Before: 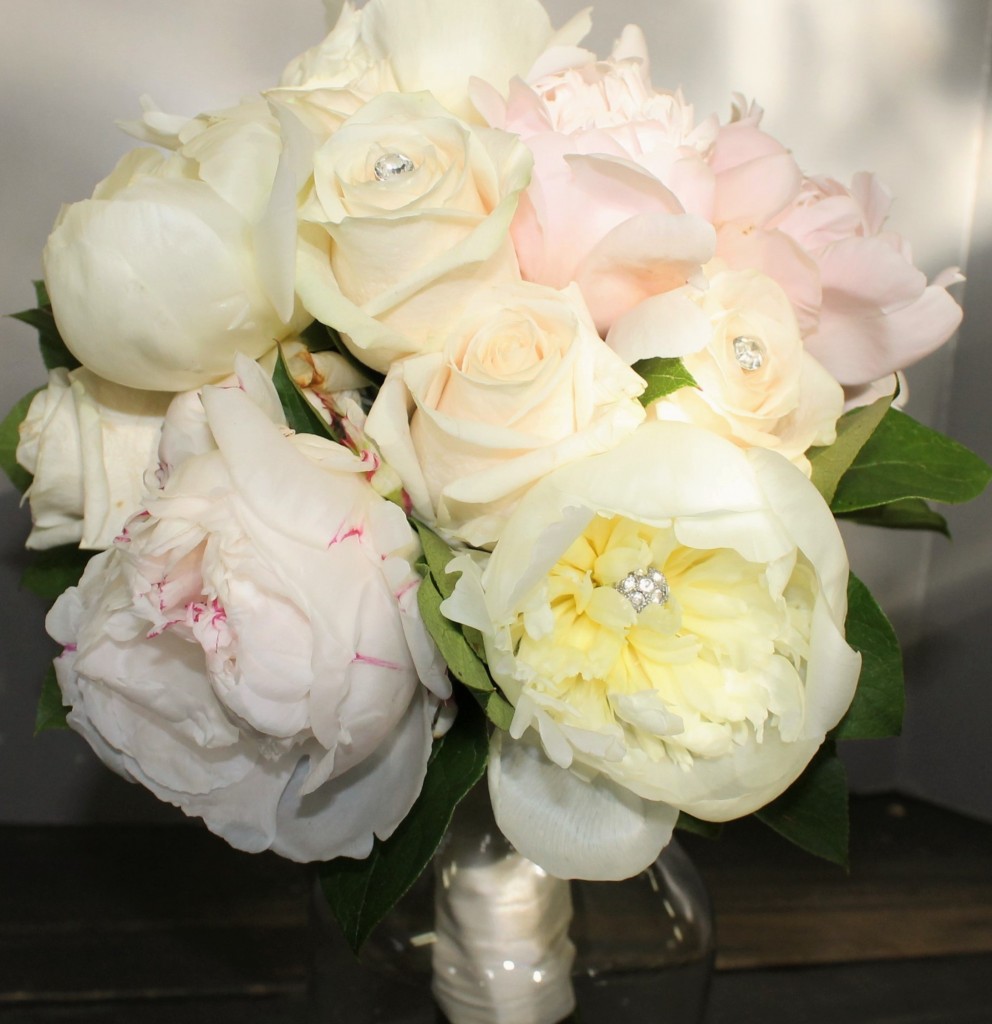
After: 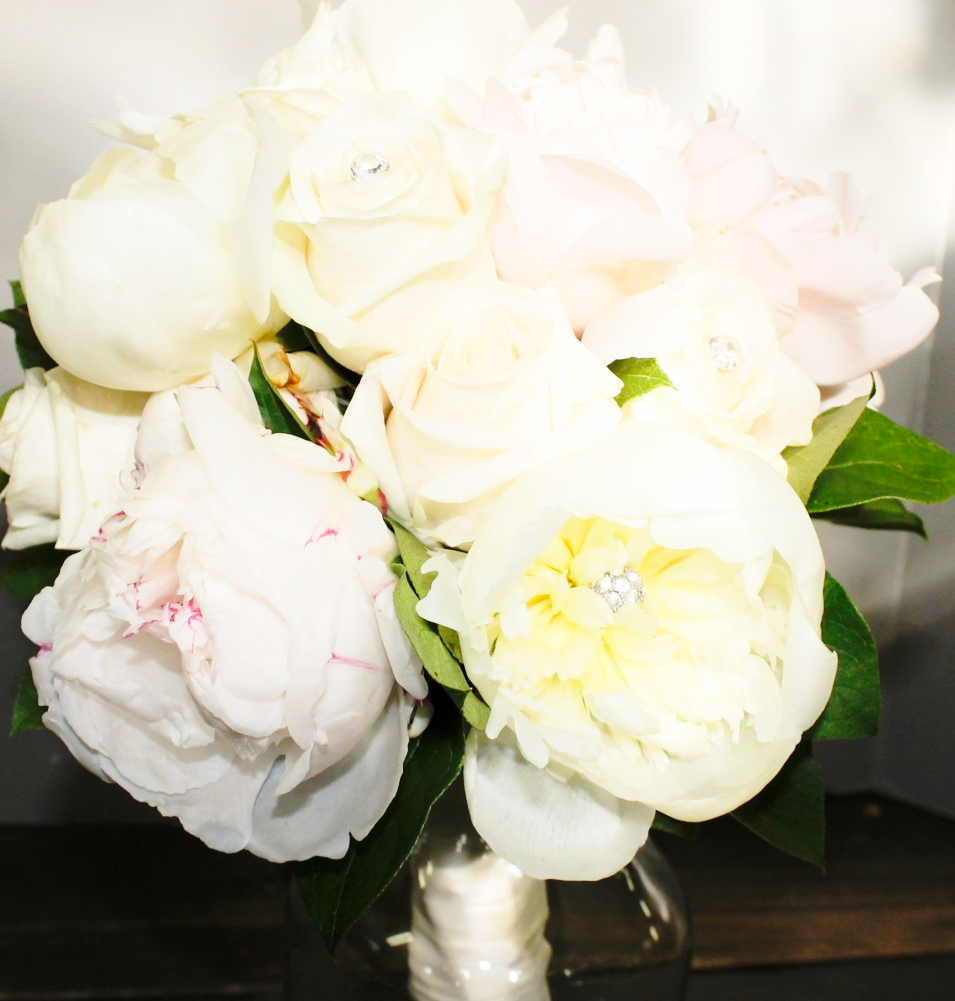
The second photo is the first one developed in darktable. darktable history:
local contrast: mode bilateral grid, contrast 100, coarseness 100, detail 94%, midtone range 0.2
base curve: curves: ch0 [(0, 0) (0.032, 0.037) (0.105, 0.228) (0.435, 0.76) (0.856, 0.983) (1, 1)], preserve colors none
crop and rotate: left 2.536%, right 1.107%, bottom 2.246%
exposure: black level correction 0.001, compensate highlight preservation false
